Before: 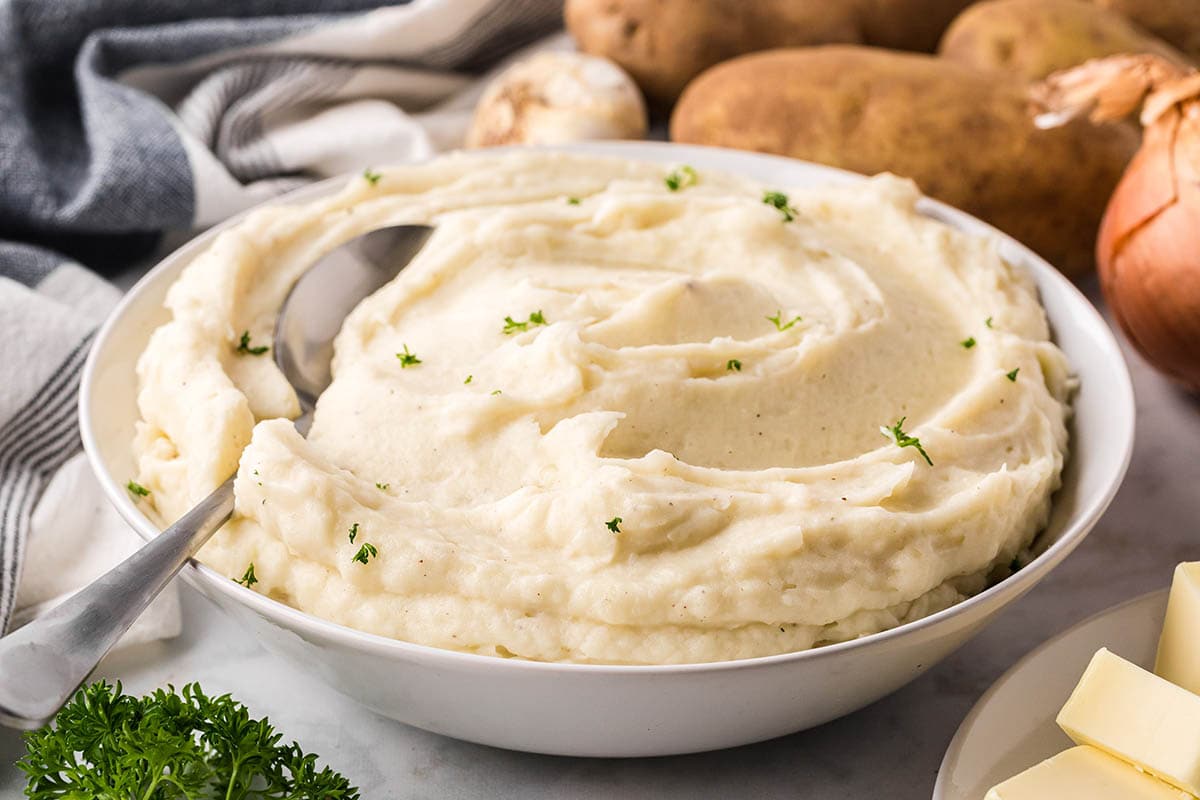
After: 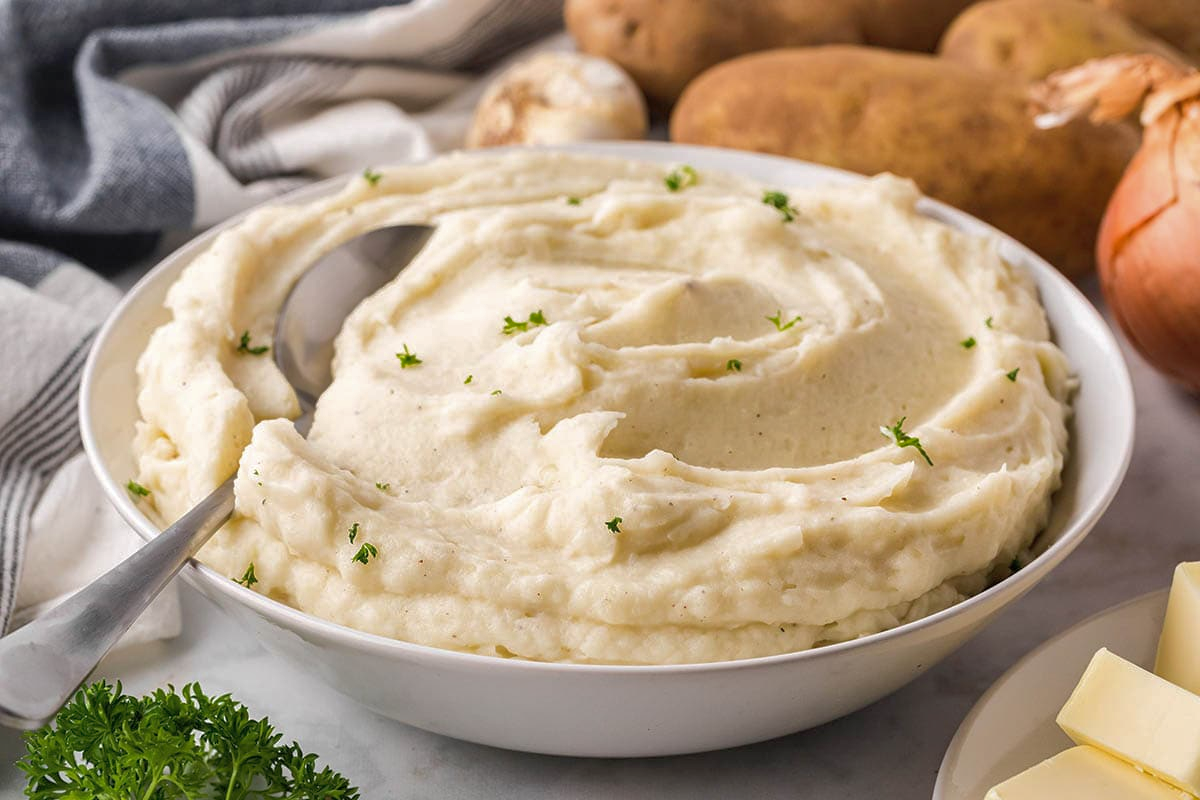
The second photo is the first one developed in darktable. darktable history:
shadows and highlights: highlights color adjustment 32.88%
